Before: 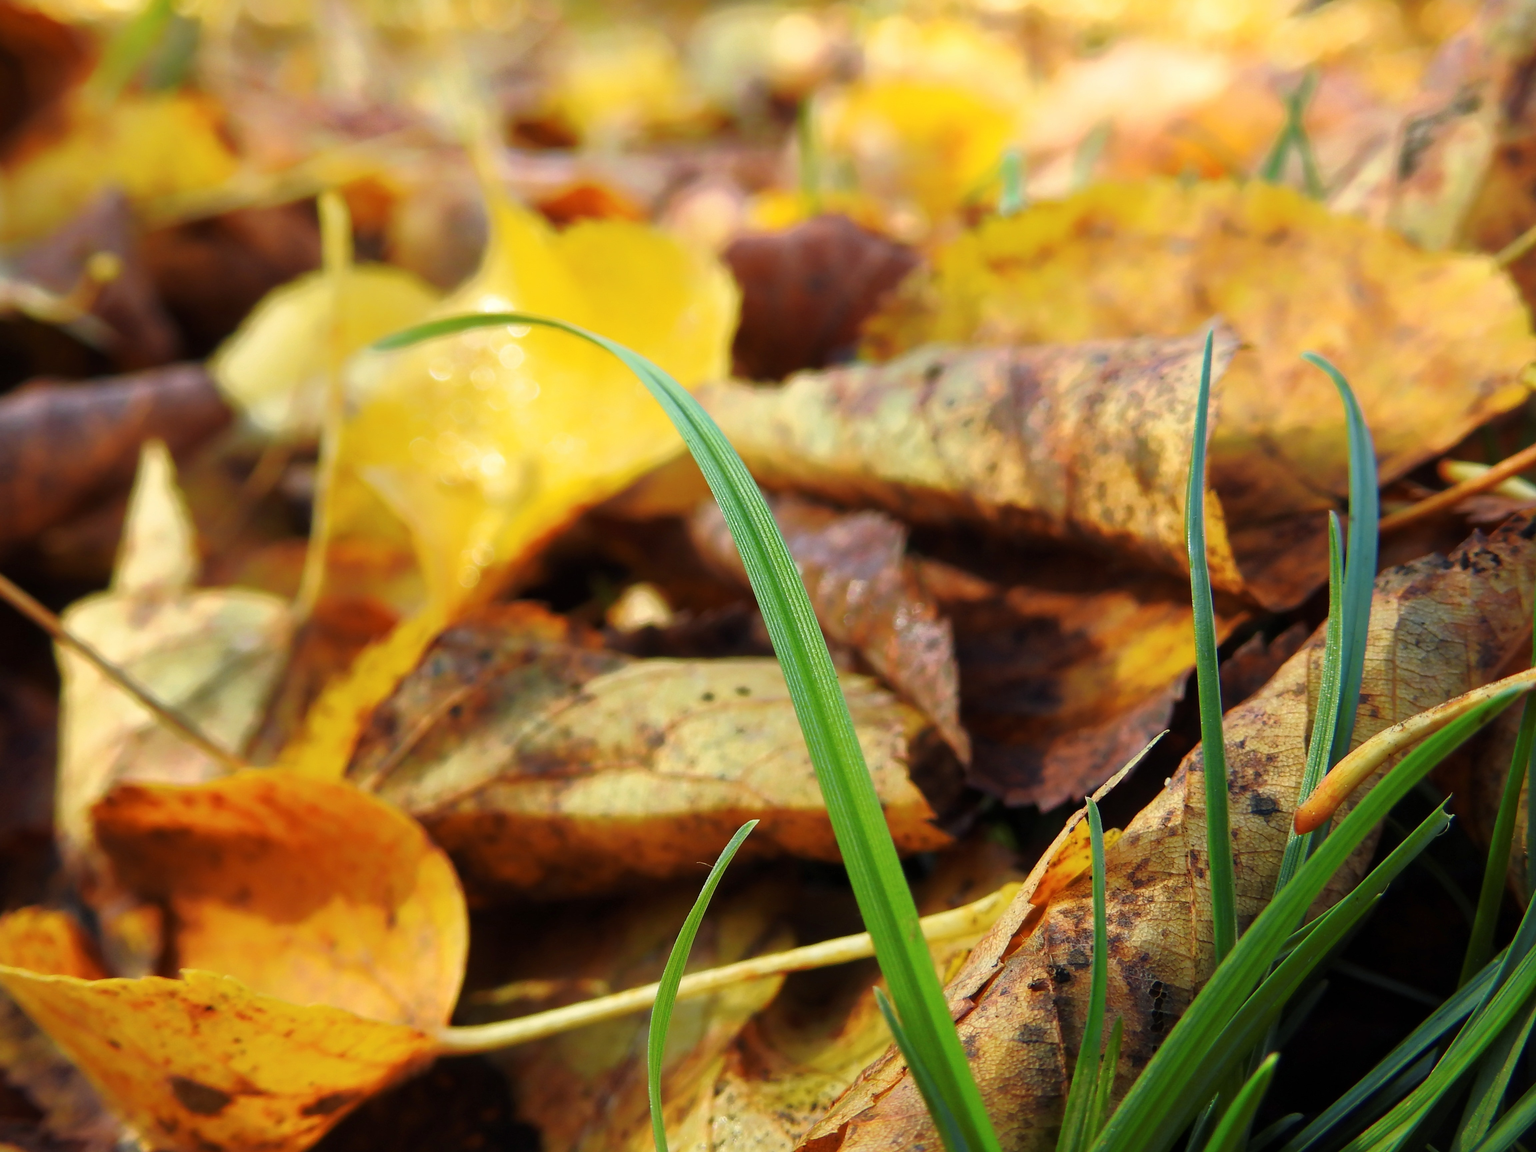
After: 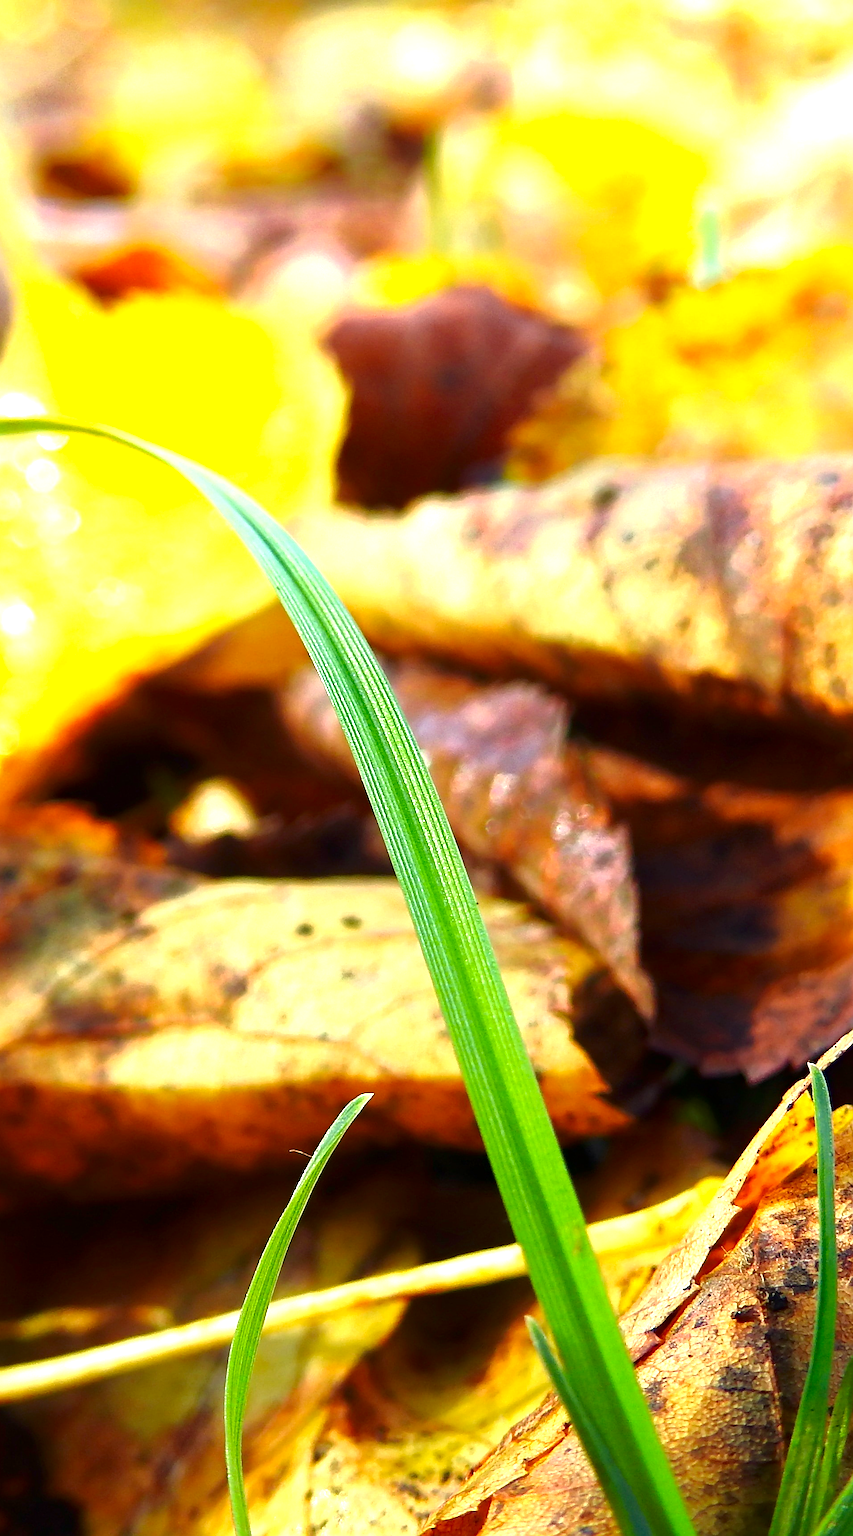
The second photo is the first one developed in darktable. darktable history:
sharpen: on, module defaults
crop: left 31.229%, right 27.105%
contrast brightness saturation: contrast 0.07, brightness -0.13, saturation 0.06
exposure: black level correction 0, exposure 1.1 EV, compensate highlight preservation false
haze removal: compatibility mode true, adaptive false
